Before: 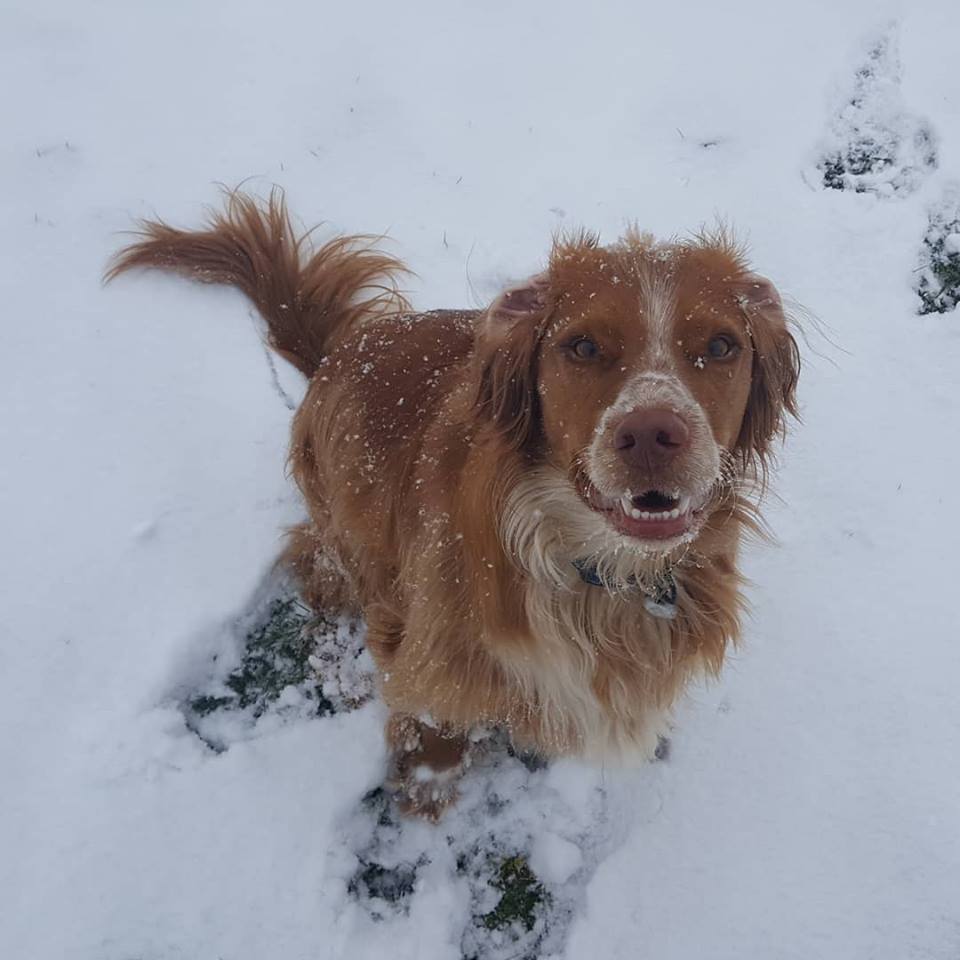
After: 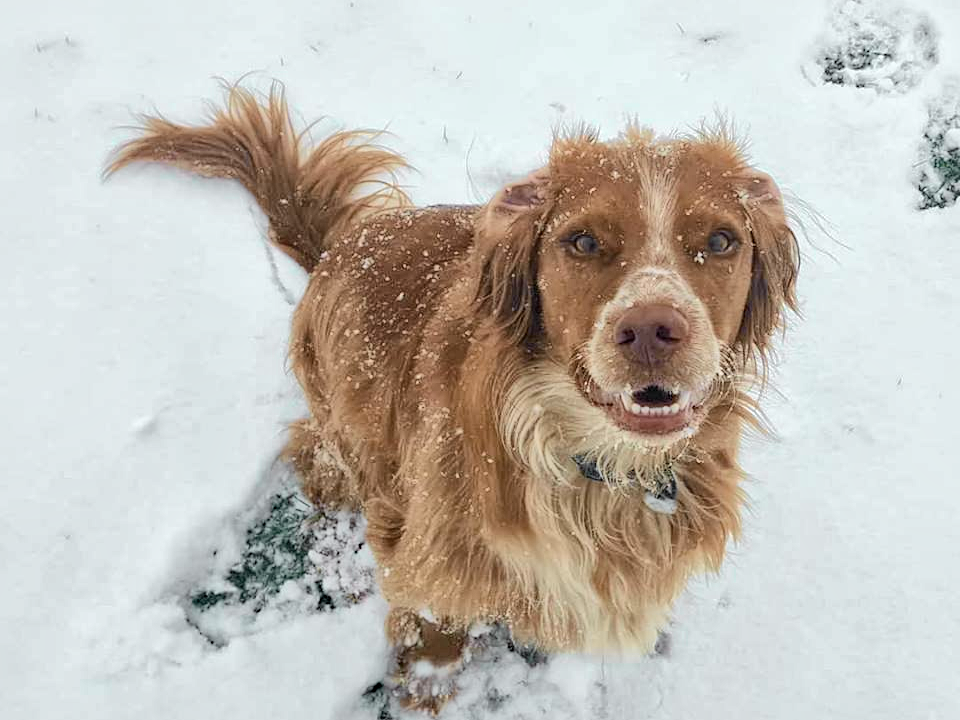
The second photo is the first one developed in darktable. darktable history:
global tonemap: drago (1, 100), detail 1
local contrast: highlights 100%, shadows 100%, detail 120%, midtone range 0.2
color balance rgb: perceptual saturation grading › global saturation 8.89%, saturation formula JzAzBz (2021)
haze removal: compatibility mode true, adaptive false
crop: top 11.038%, bottom 13.962%
contrast brightness saturation: saturation -0.1
white balance: emerald 1
tone curve: curves: ch0 [(0, 0) (0.402, 0.473) (0.673, 0.68) (0.899, 0.832) (0.999, 0.903)]; ch1 [(0, 0) (0.379, 0.262) (0.464, 0.425) (0.498, 0.49) (0.507, 0.5) (0.53, 0.532) (0.582, 0.583) (0.68, 0.672) (0.791, 0.748) (1, 0.896)]; ch2 [(0, 0) (0.199, 0.414) (0.438, 0.49) (0.496, 0.501) (0.515, 0.546) (0.577, 0.605) (0.632, 0.649) (0.717, 0.727) (0.845, 0.855) (0.998, 0.977)], color space Lab, independent channels, preserve colors none
